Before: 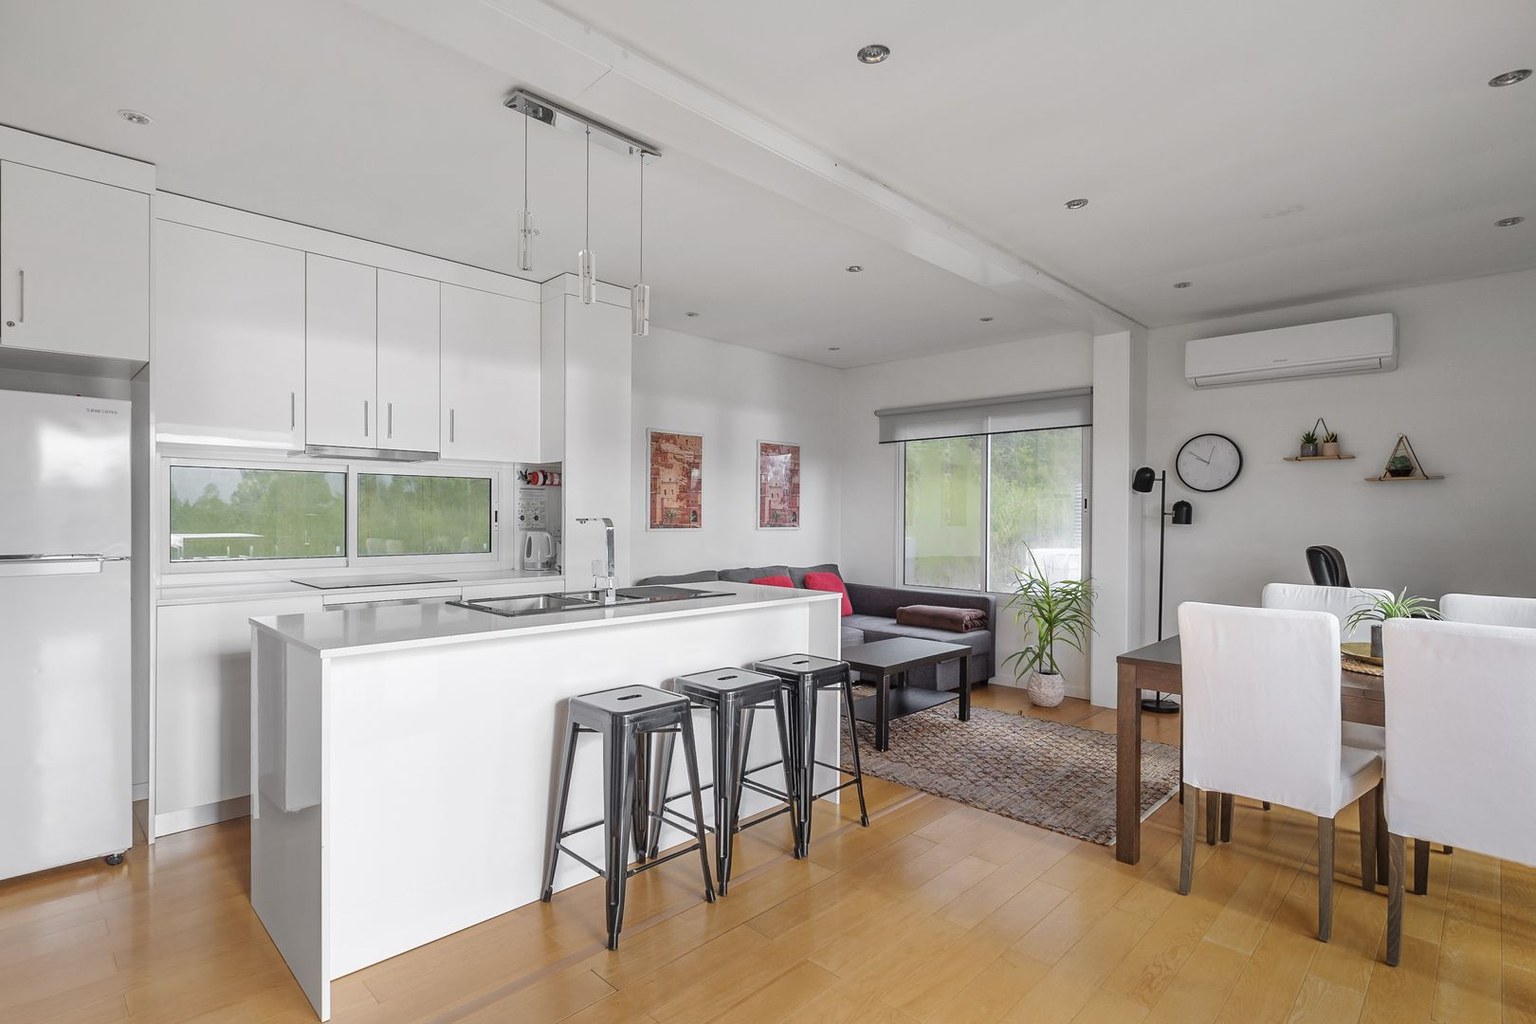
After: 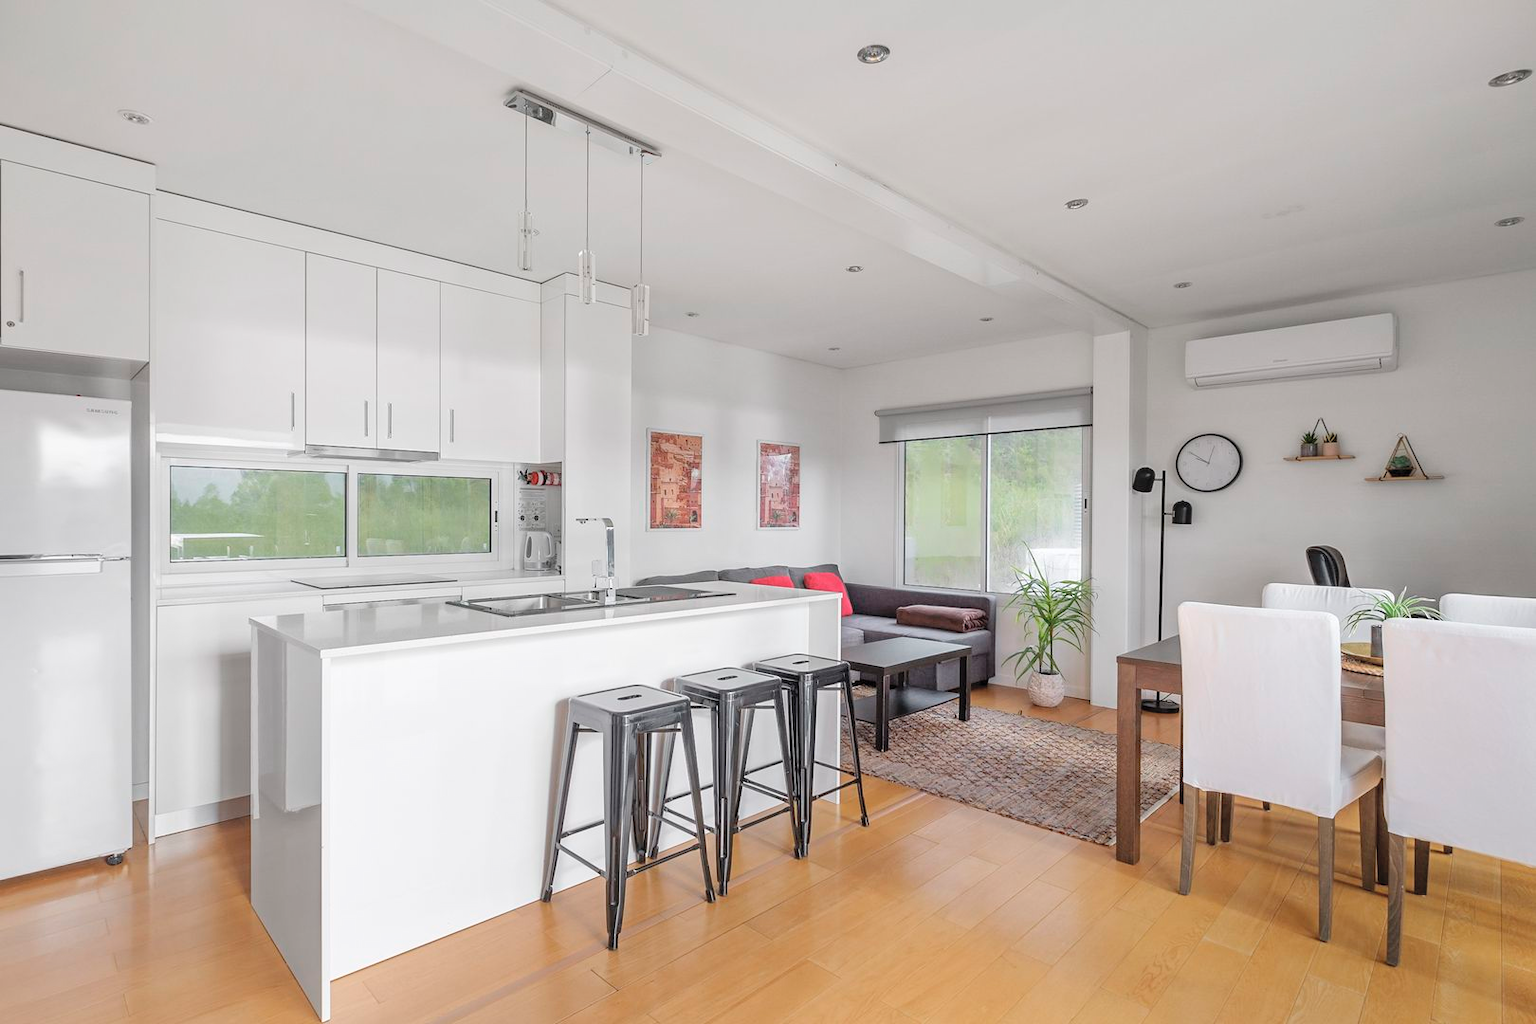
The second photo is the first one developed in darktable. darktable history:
contrast brightness saturation: brightness 0.137
